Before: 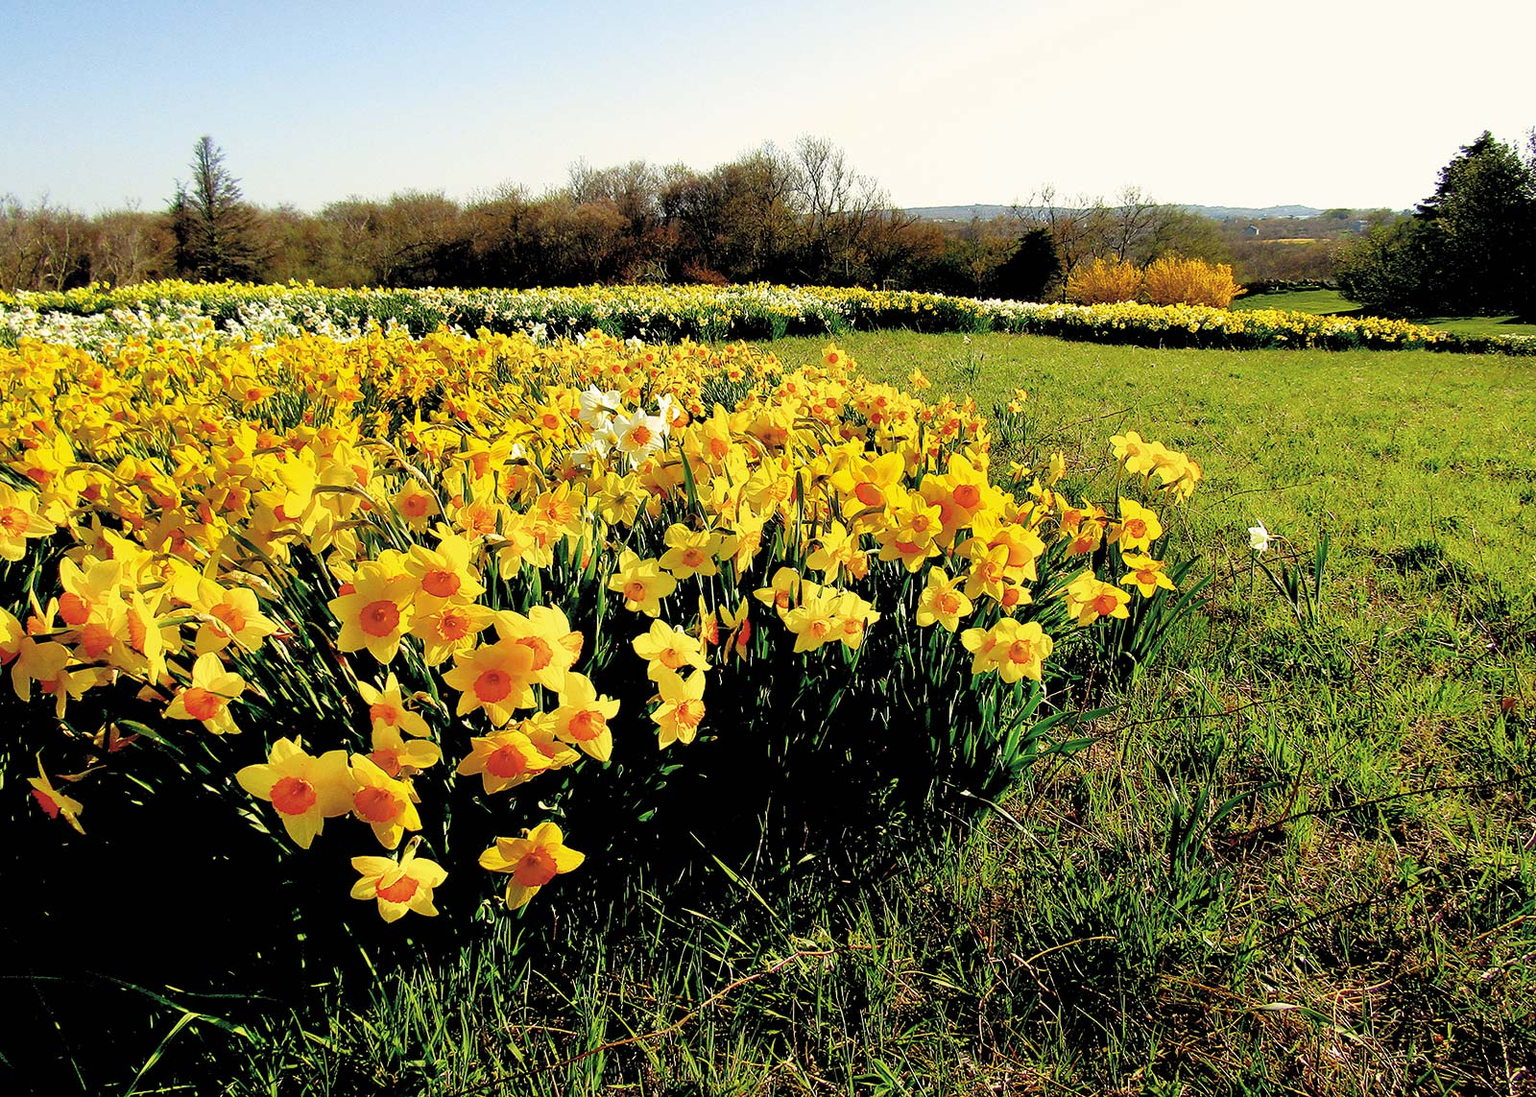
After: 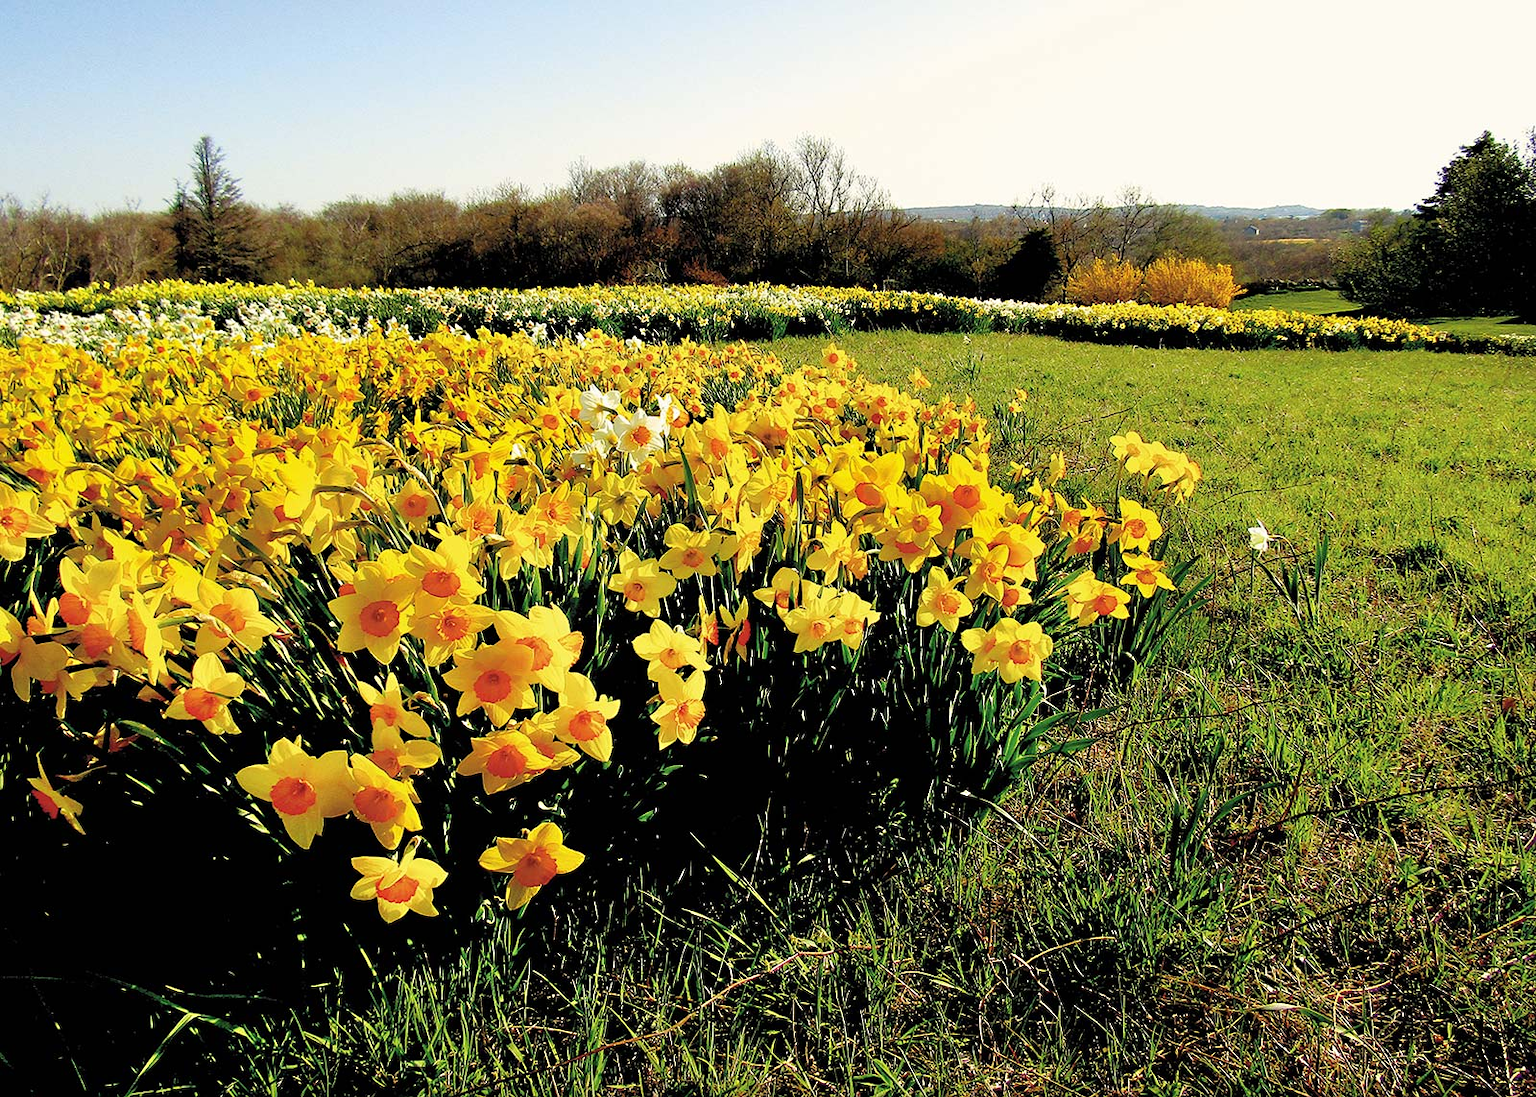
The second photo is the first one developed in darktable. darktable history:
sharpen: radius 5.295, amount 0.309, threshold 26.072
